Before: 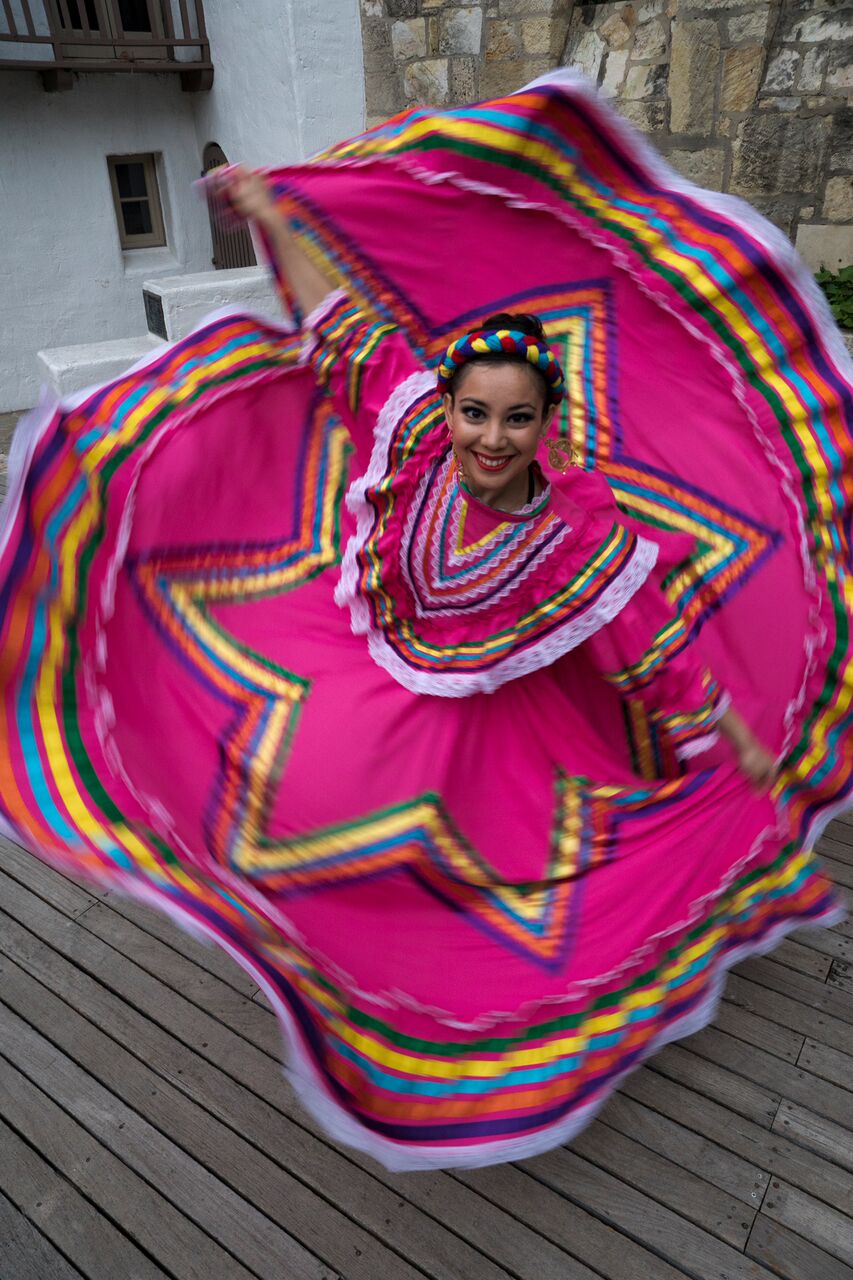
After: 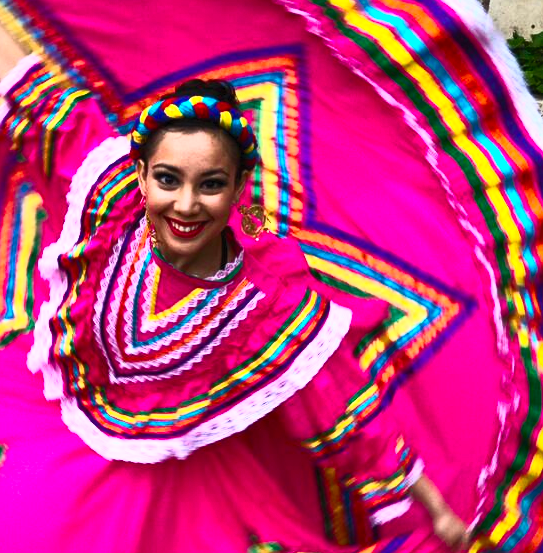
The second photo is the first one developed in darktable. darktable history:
contrast brightness saturation: contrast 0.83, brightness 0.59, saturation 0.59
crop: left 36.005%, top 18.293%, right 0.31%, bottom 38.444%
